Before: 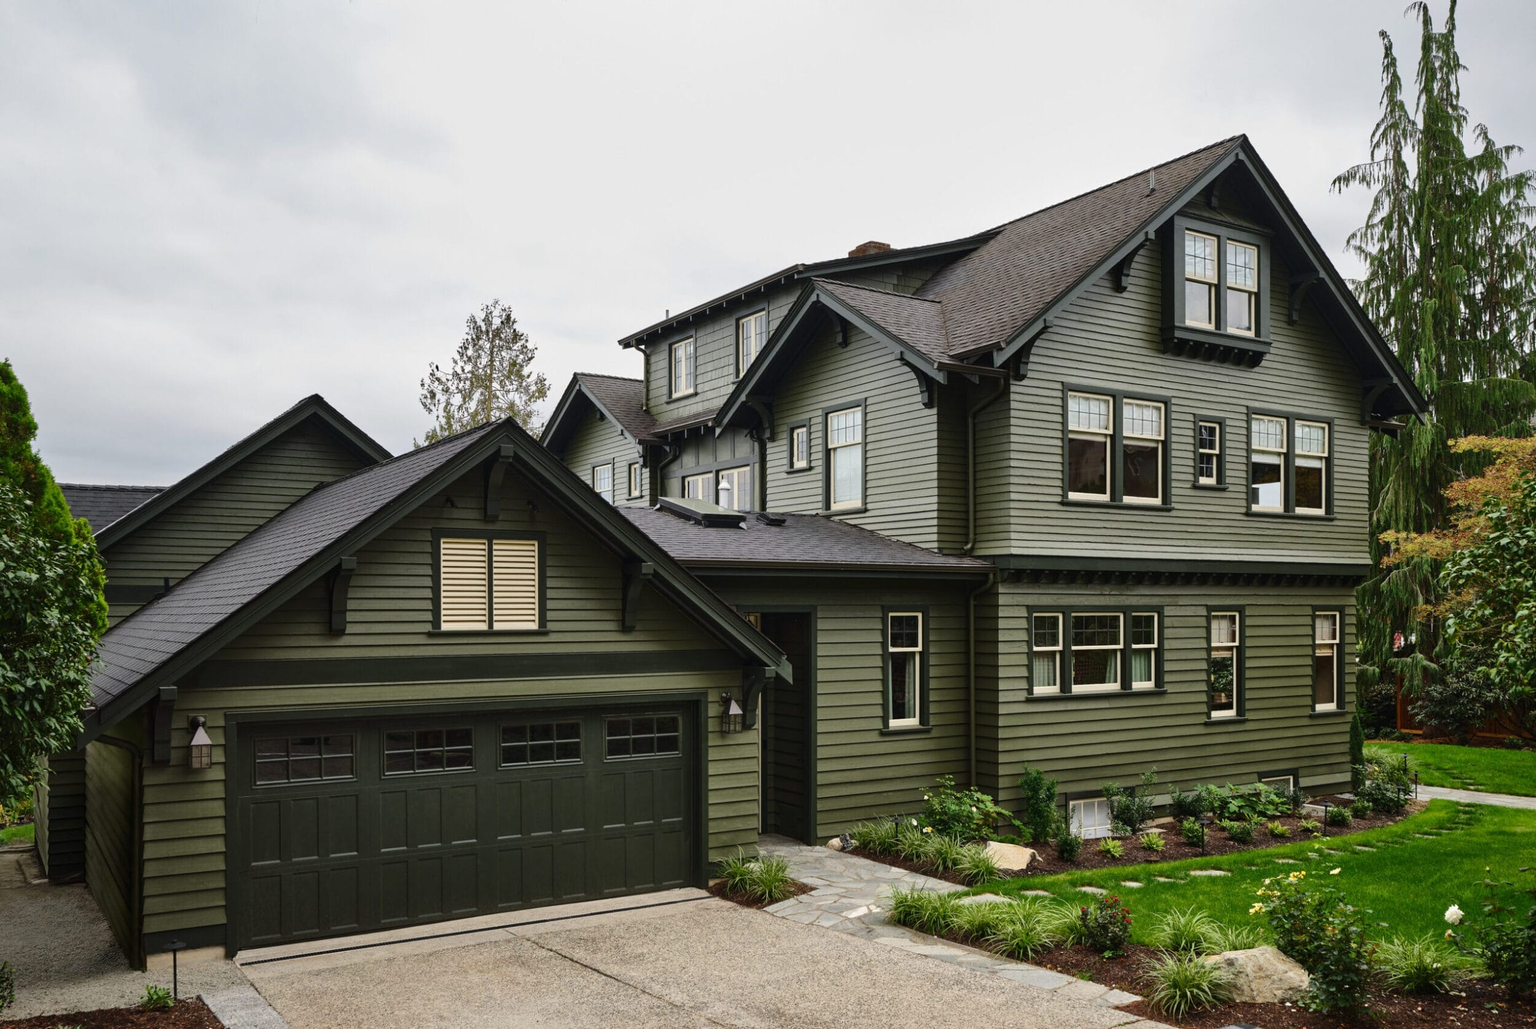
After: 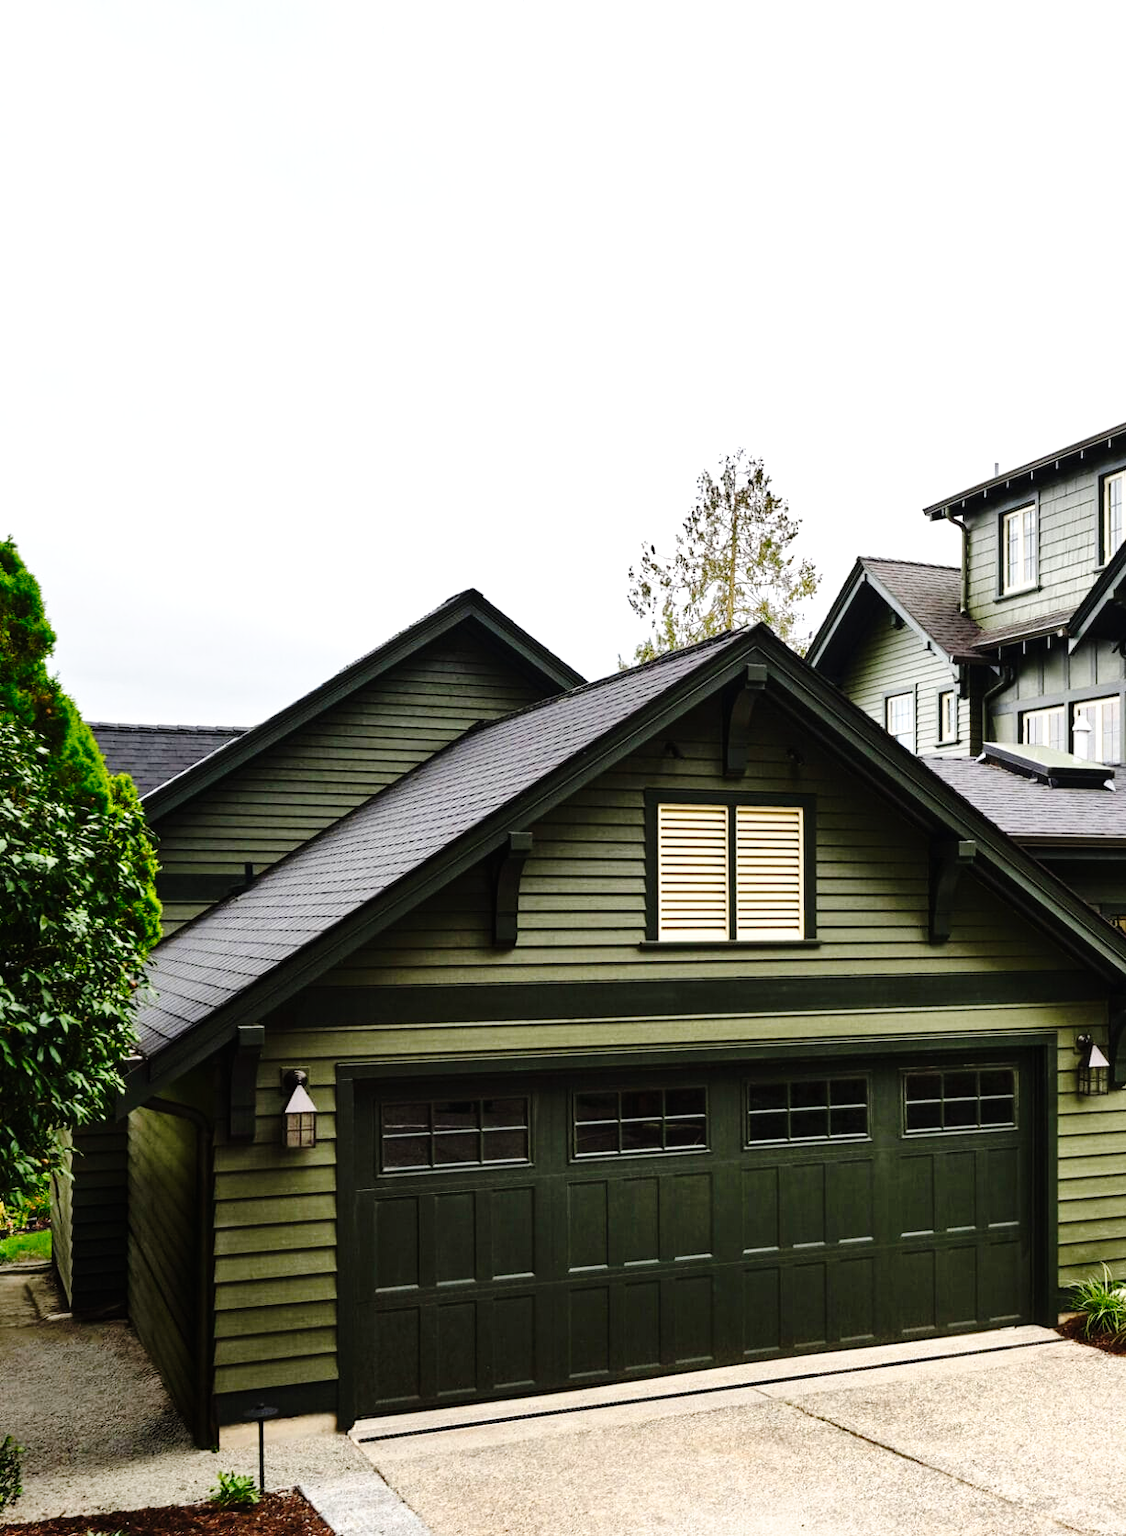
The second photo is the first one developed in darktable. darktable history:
crop and rotate: left 0%, top 0%, right 50.845%
tone curve: curves: ch0 [(0, 0) (0.003, 0.003) (0.011, 0.005) (0.025, 0.008) (0.044, 0.012) (0.069, 0.02) (0.1, 0.031) (0.136, 0.047) (0.177, 0.088) (0.224, 0.141) (0.277, 0.222) (0.335, 0.32) (0.399, 0.422) (0.468, 0.523) (0.543, 0.623) (0.623, 0.716) (0.709, 0.796) (0.801, 0.878) (0.898, 0.957) (1, 1)], preserve colors none
exposure: black level correction 0, exposure 0.7 EV, compensate exposure bias true, compensate highlight preservation false
